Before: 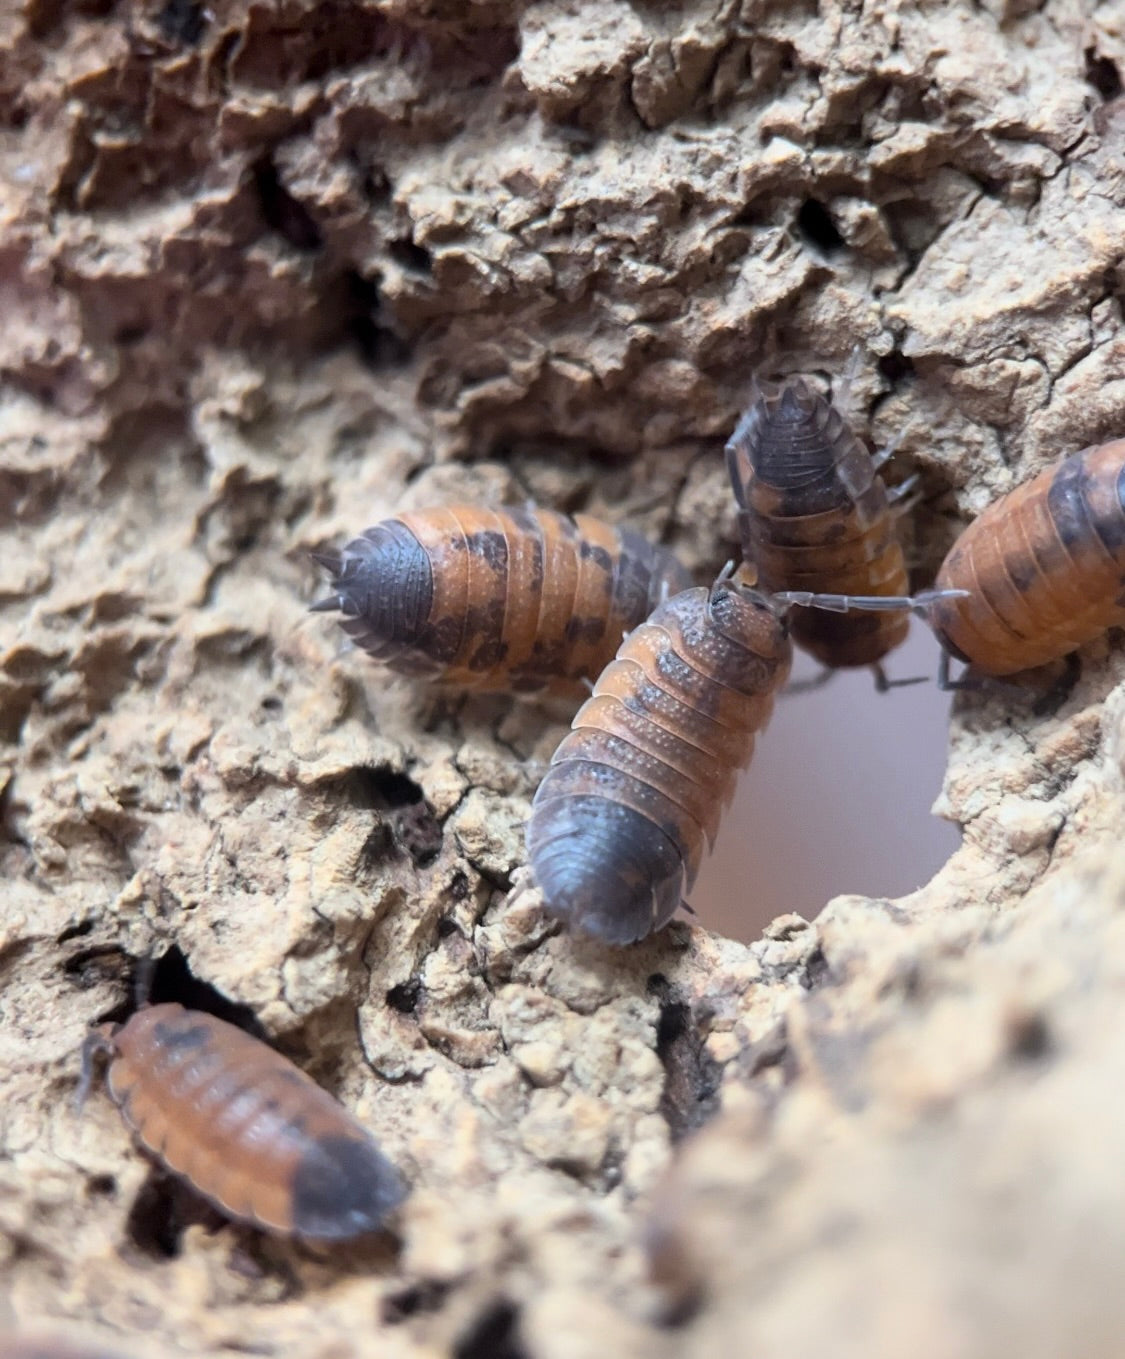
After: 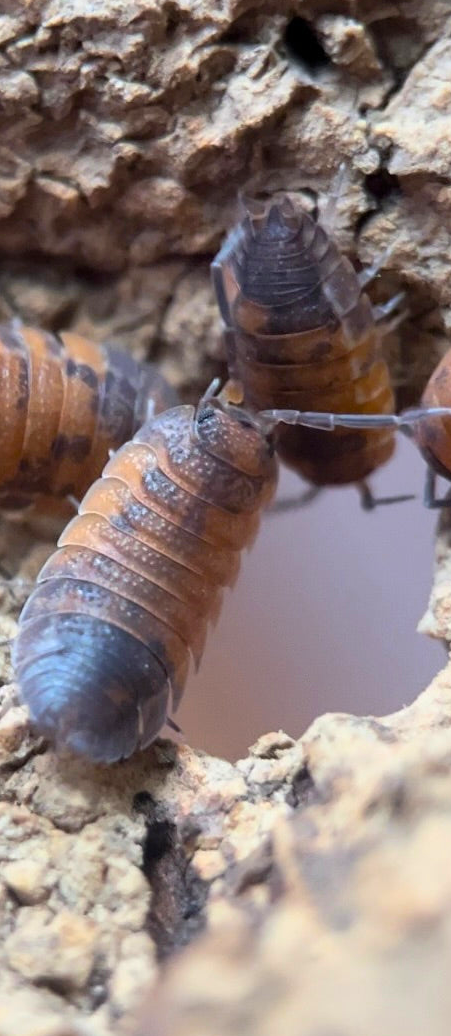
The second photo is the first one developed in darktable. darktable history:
crop: left 45.721%, top 13.393%, right 14.118%, bottom 10.01%
color balance rgb: perceptual saturation grading › global saturation 20%, global vibrance 20%
